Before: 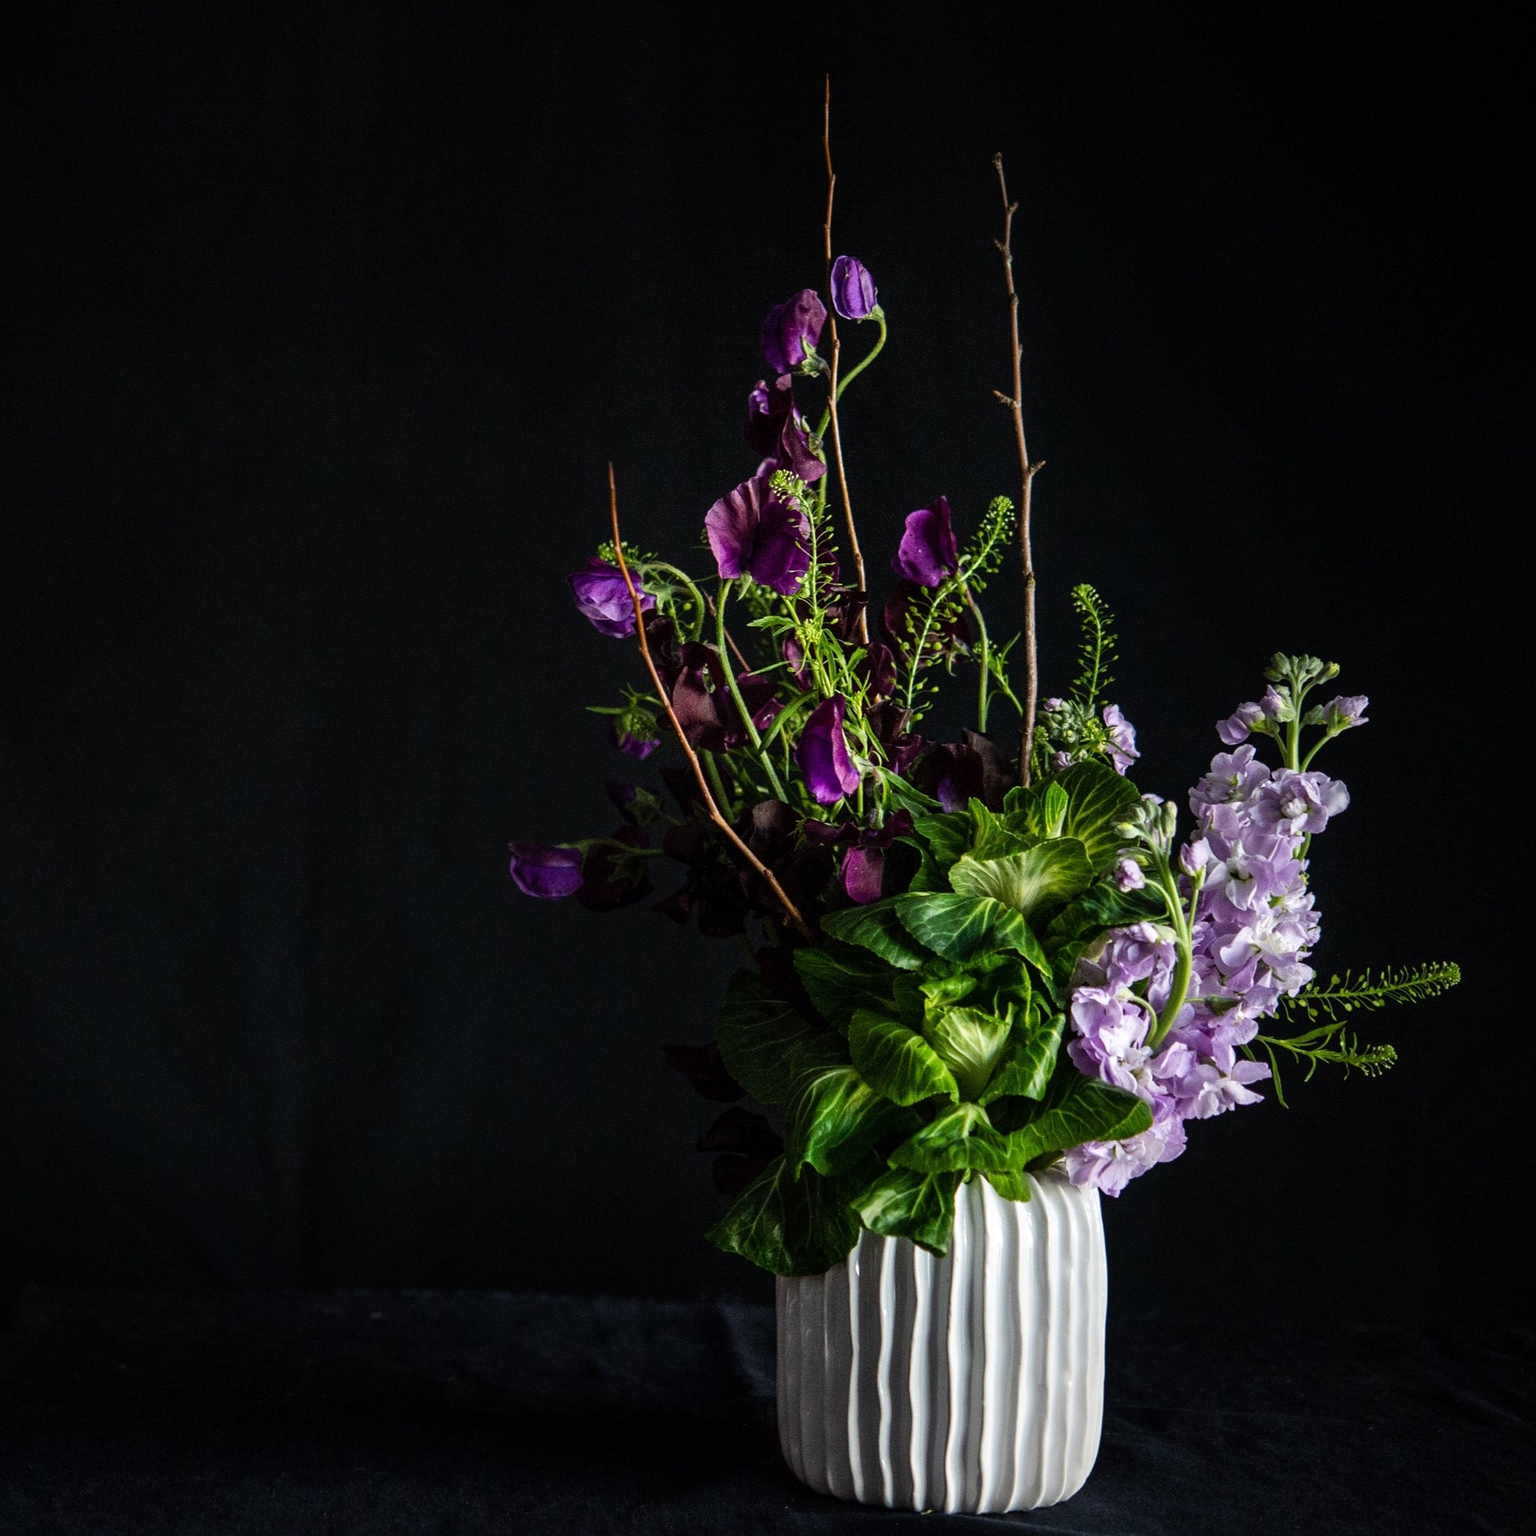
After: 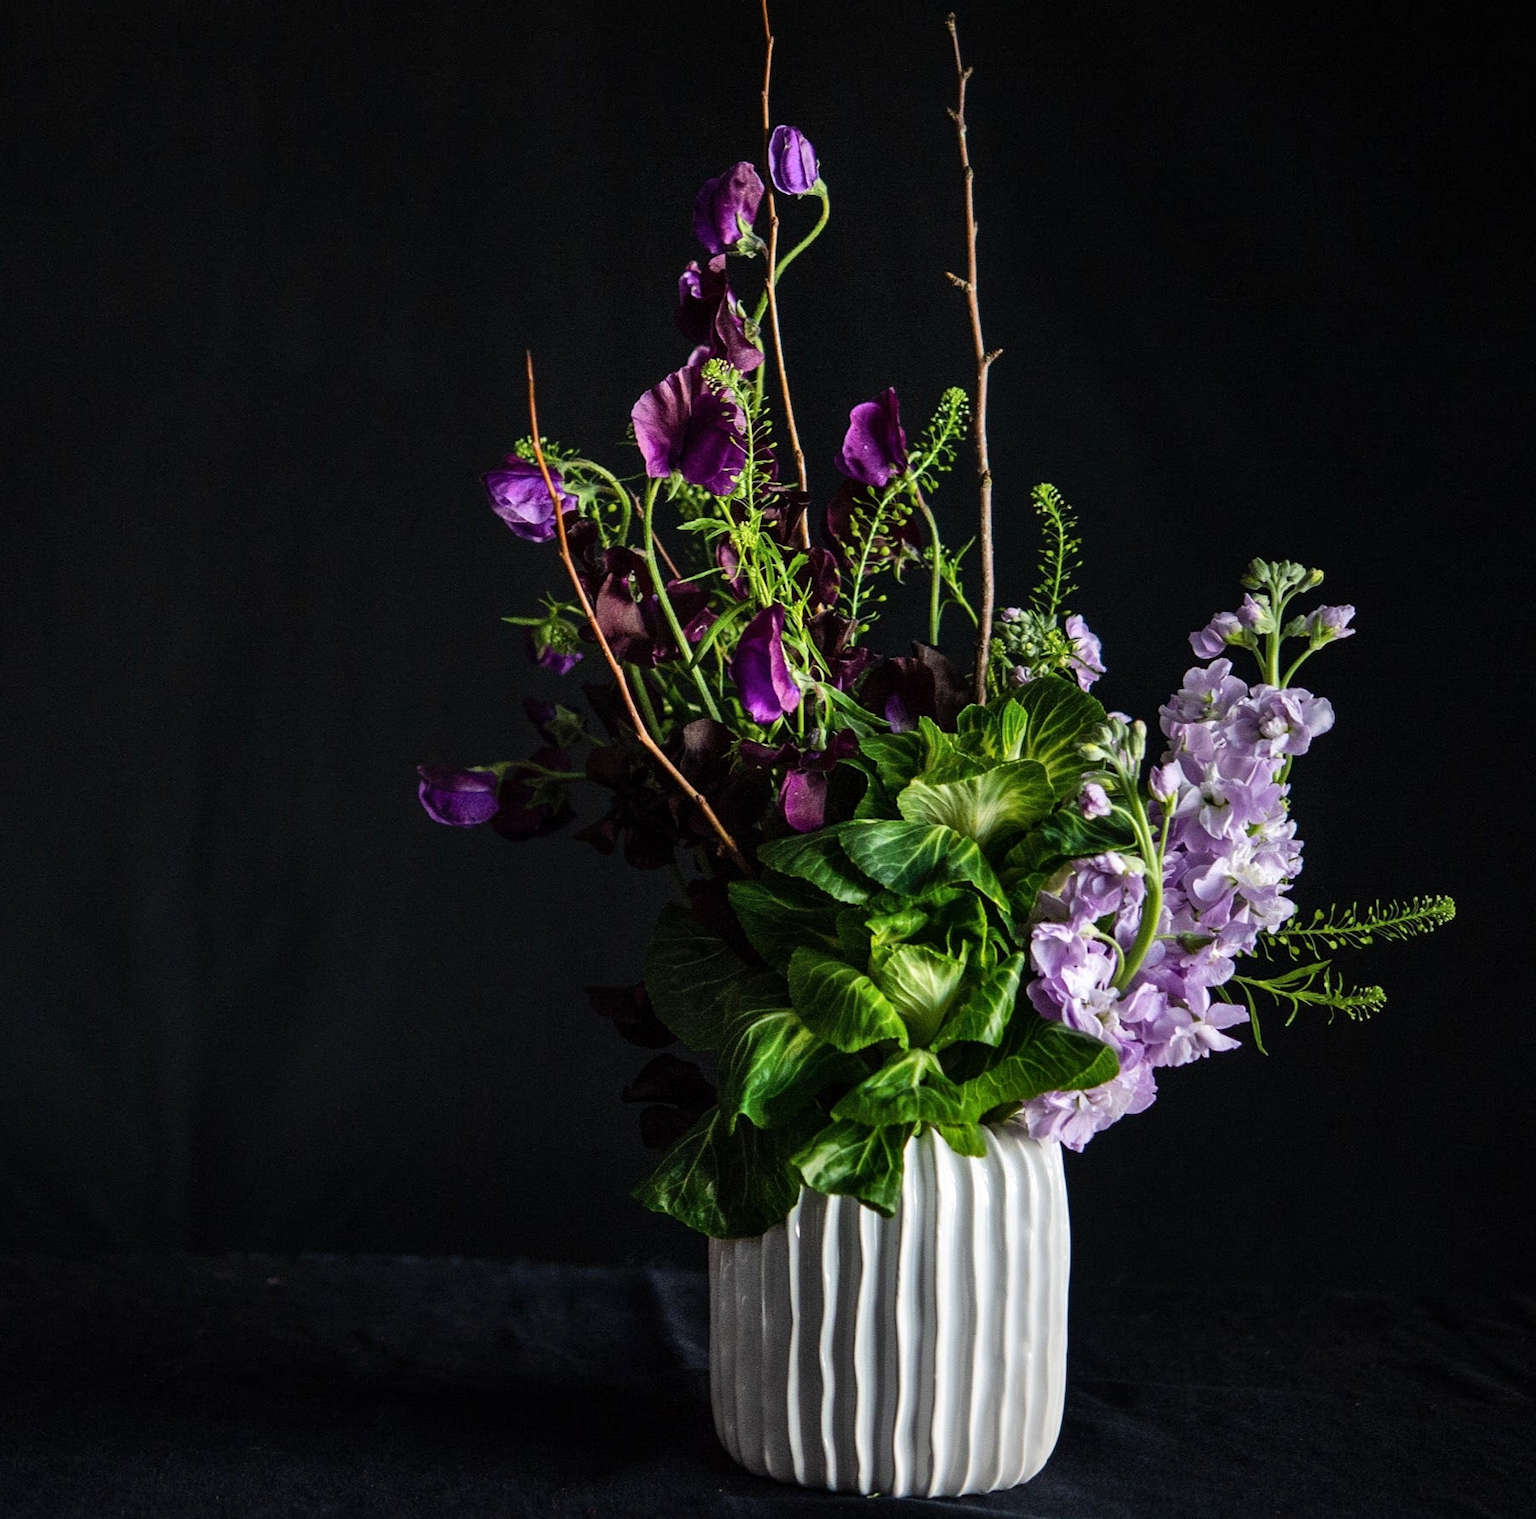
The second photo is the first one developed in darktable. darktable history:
shadows and highlights: shadows 32, highlights -32, soften with gaussian
crop and rotate: left 8.262%, top 9.226%
